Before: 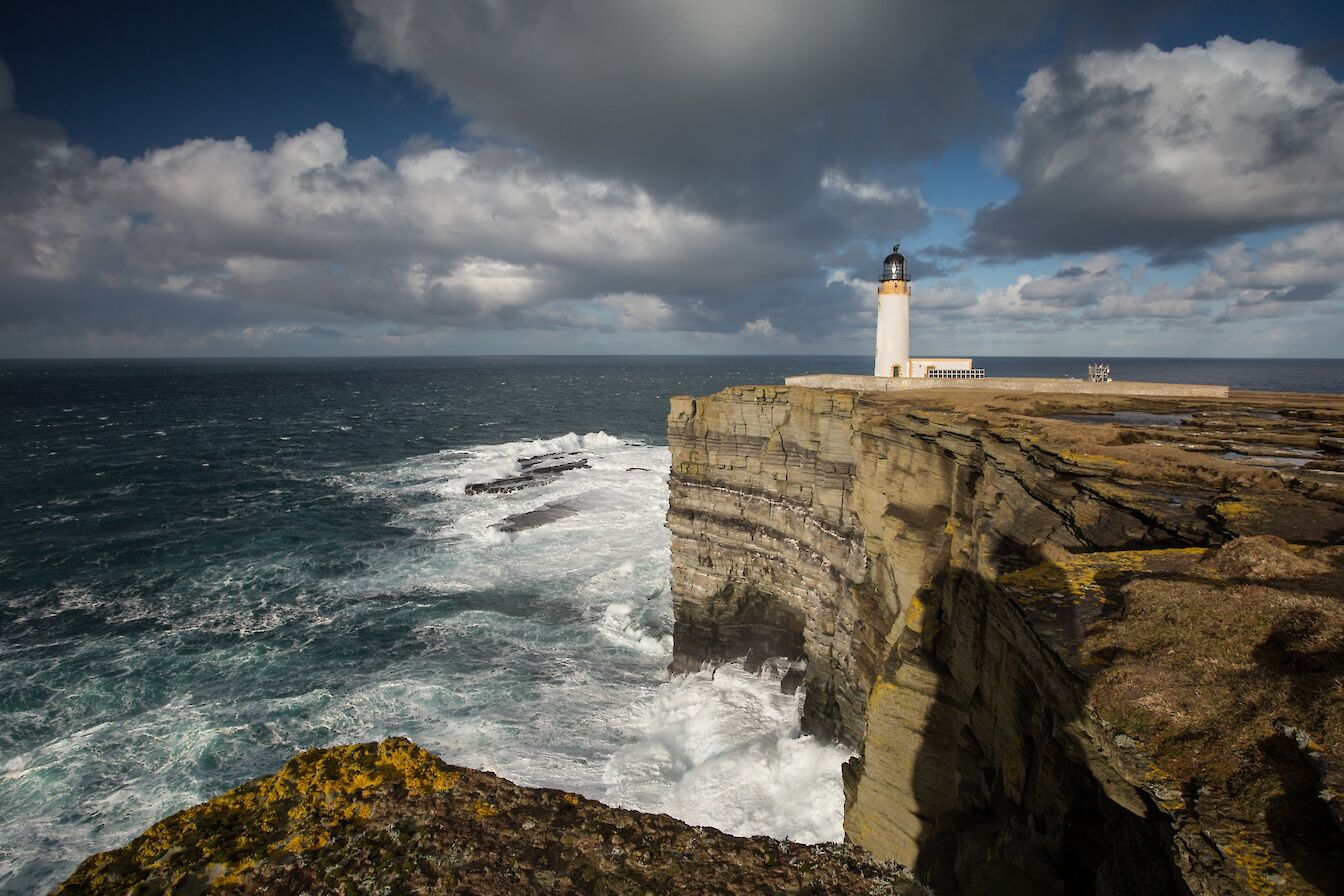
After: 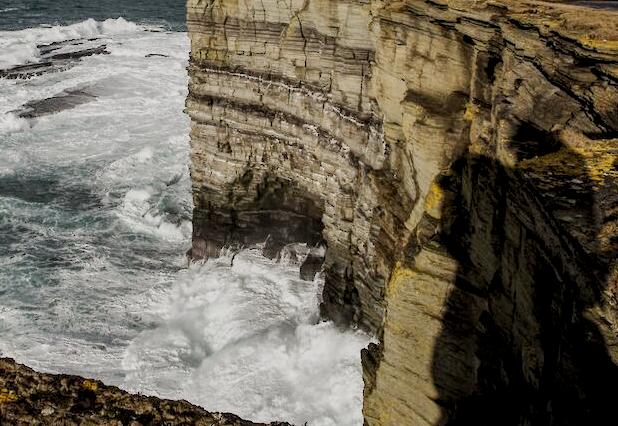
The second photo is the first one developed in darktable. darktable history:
local contrast: highlights 101%, shadows 101%, detail 200%, midtone range 0.2
tone equalizer: edges refinement/feathering 500, mask exposure compensation -1.57 EV, preserve details no
filmic rgb: black relative exposure -7.65 EV, white relative exposure 4.56 EV, threshold 3.04 EV, hardness 3.61, preserve chrominance no, color science v5 (2021), contrast in shadows safe, contrast in highlights safe, enable highlight reconstruction true
crop: left 35.818%, top 46.232%, right 18.196%, bottom 6.139%
